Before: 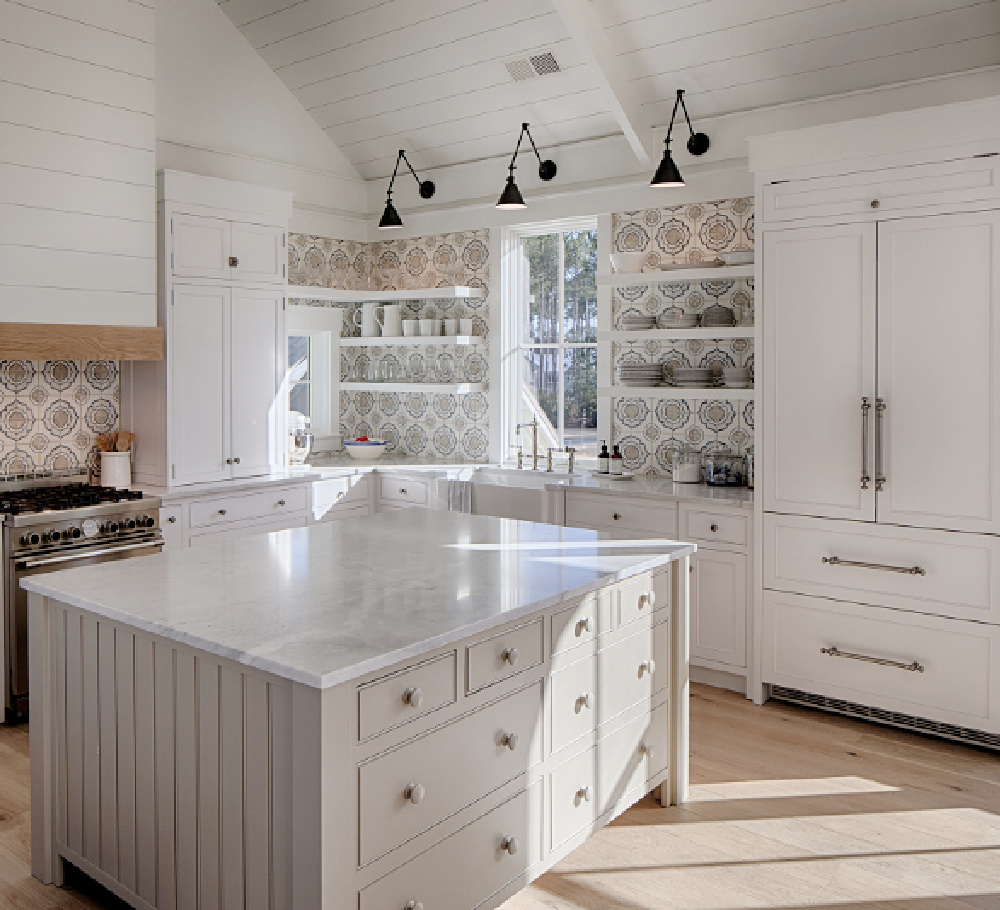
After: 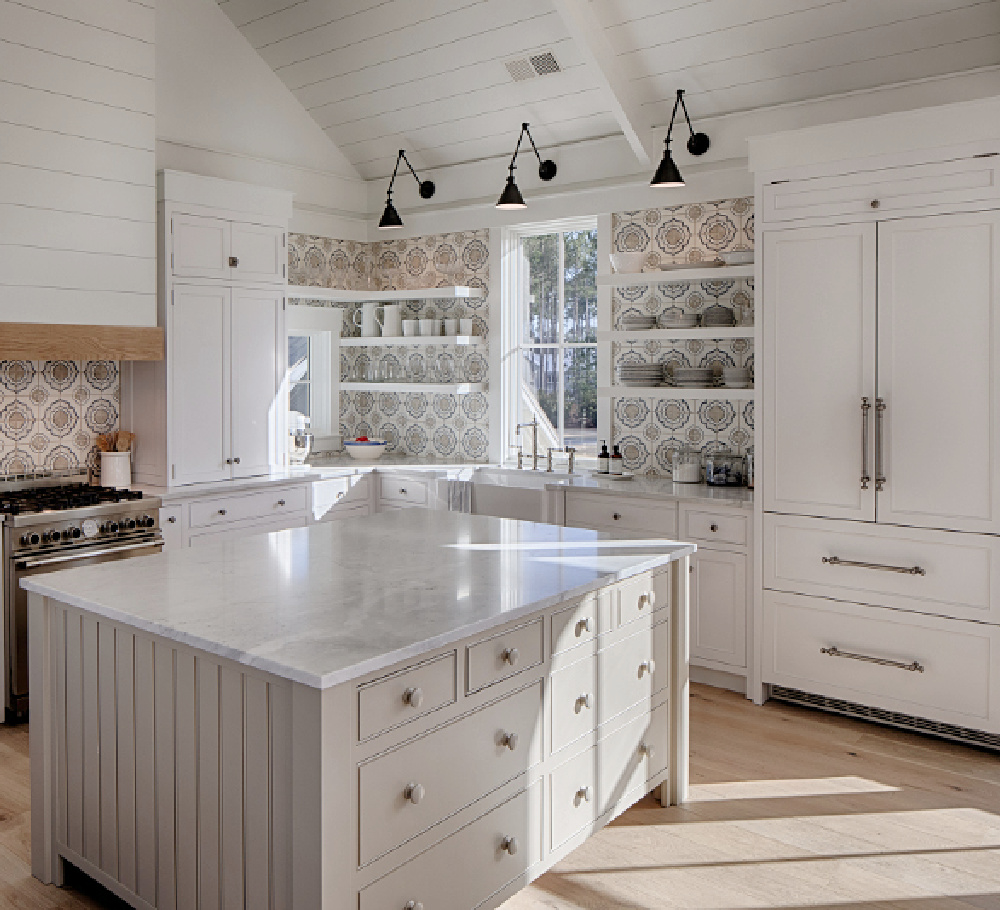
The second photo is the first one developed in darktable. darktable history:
shadows and highlights: shadows 34.79, highlights -35.22, soften with gaussian
